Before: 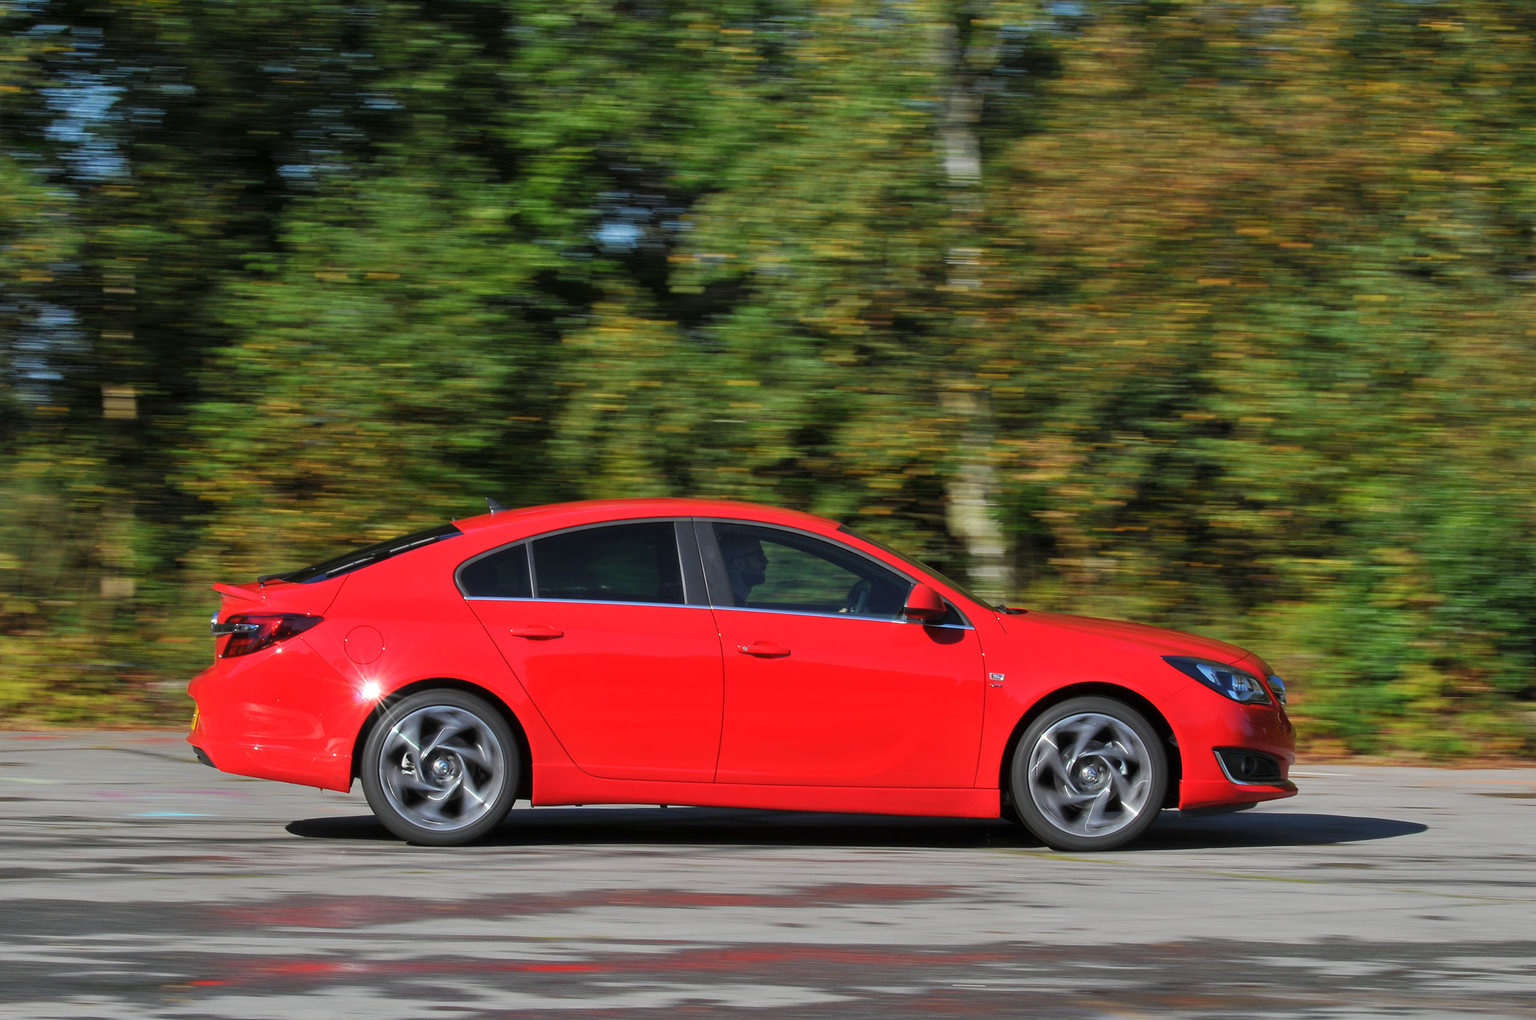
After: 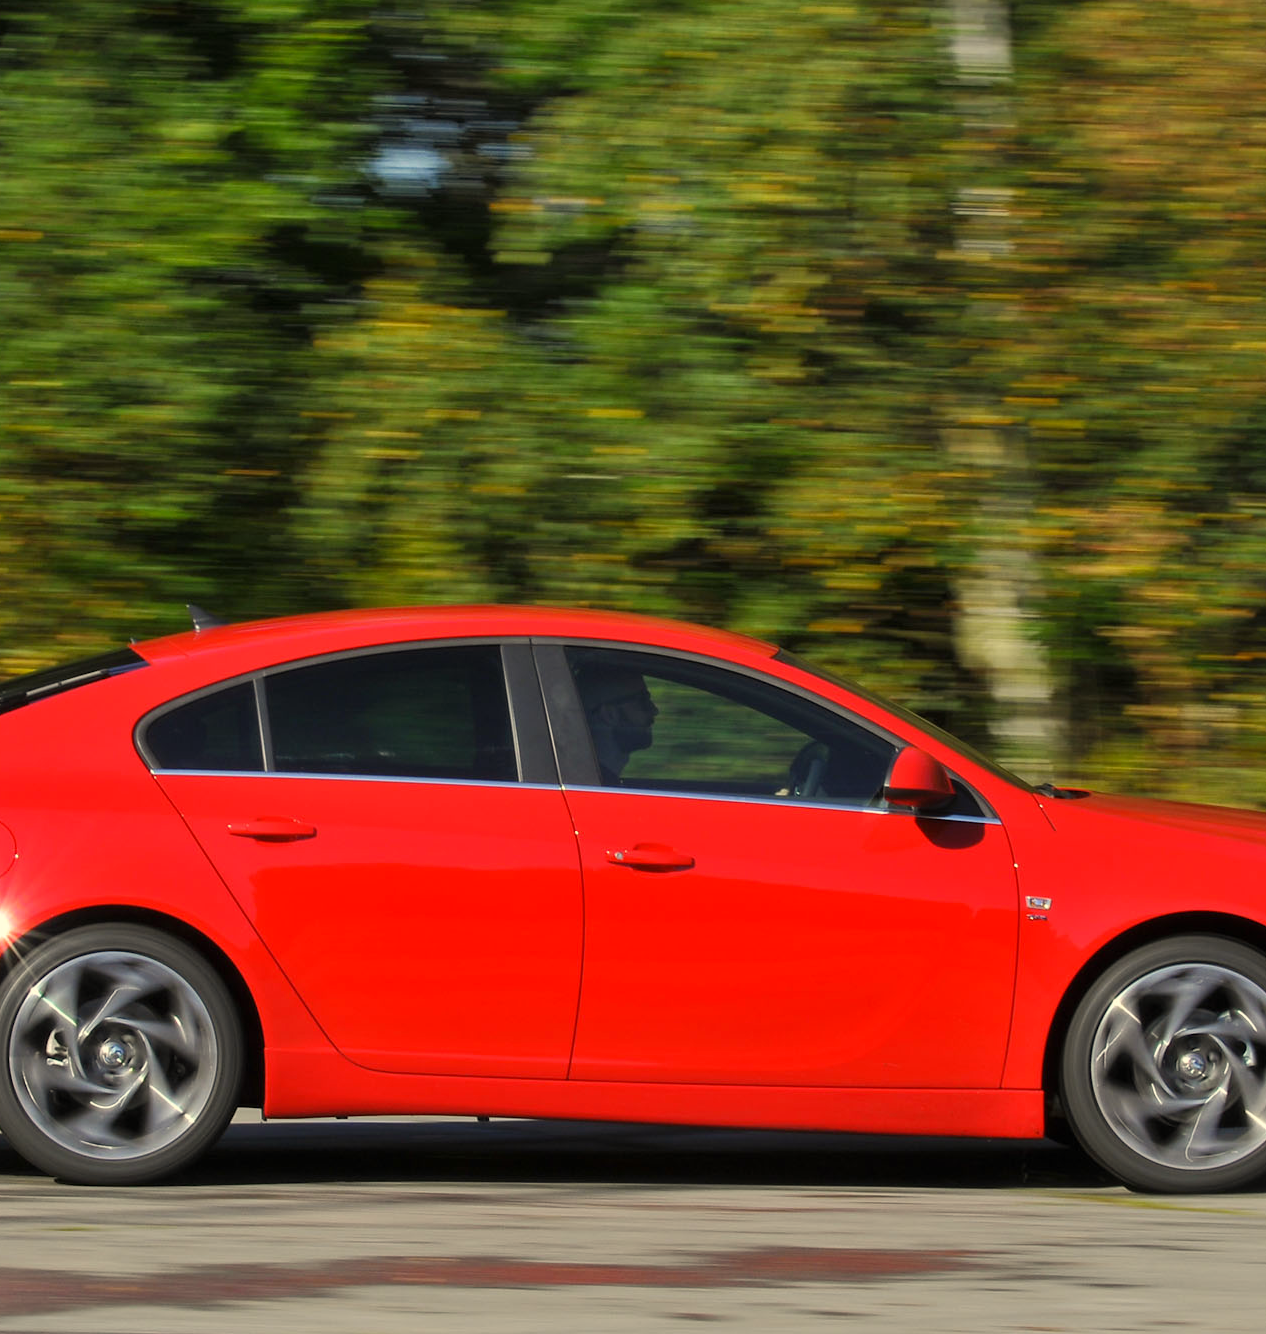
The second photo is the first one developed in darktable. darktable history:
crop and rotate: angle 0.02°, left 24.353%, top 13.219%, right 26.156%, bottom 8.224%
color correction: highlights a* 1.39, highlights b* 17.83
